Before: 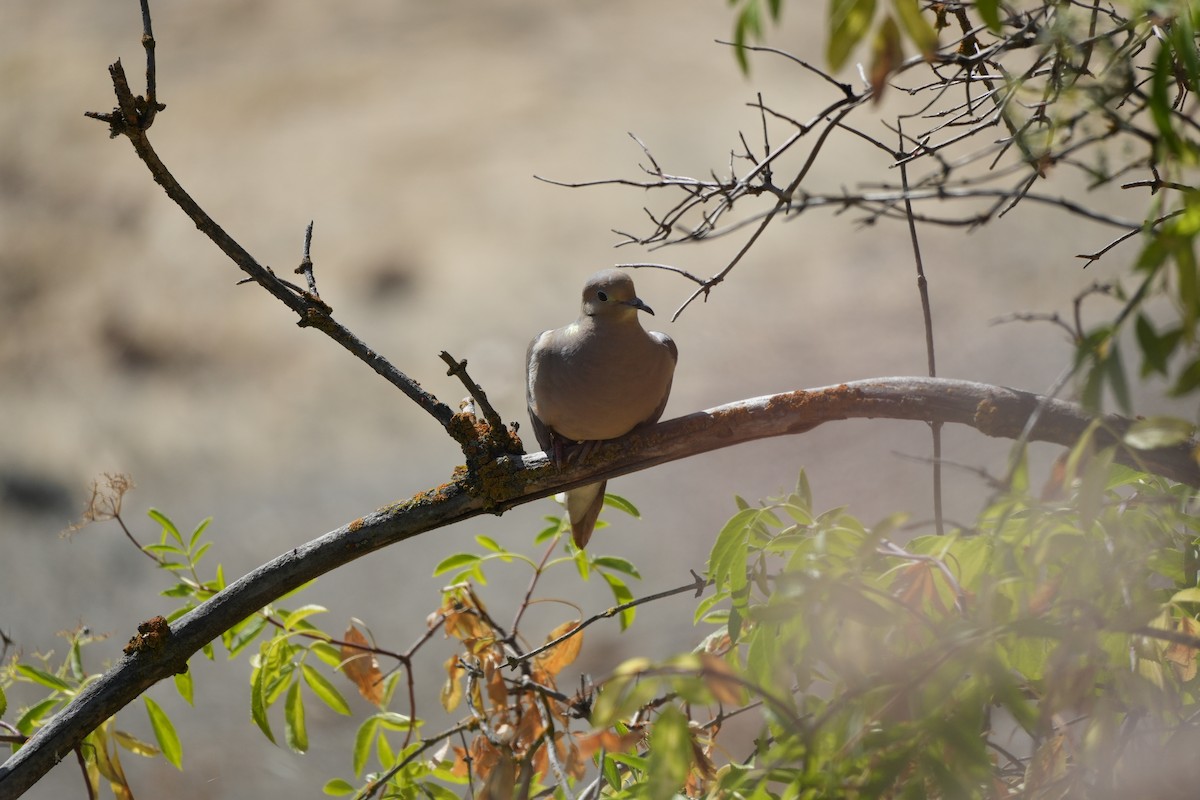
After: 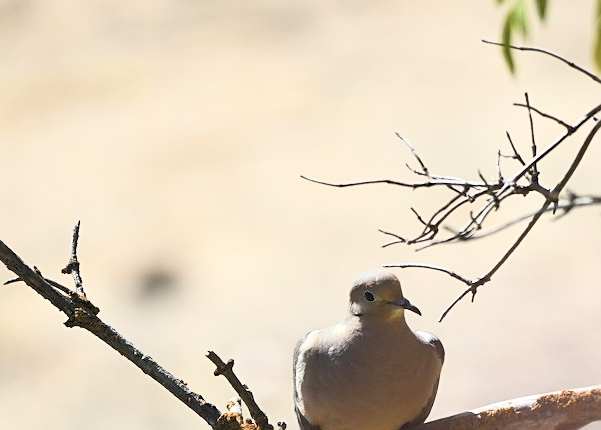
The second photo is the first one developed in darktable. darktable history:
sharpen: on, module defaults
contrast brightness saturation: contrast 0.427, brightness 0.554, saturation -0.189
crop: left 19.451%, right 30.402%, bottom 46.238%
color balance rgb: linear chroma grading › global chroma 15.254%, perceptual saturation grading › global saturation 19.721%
